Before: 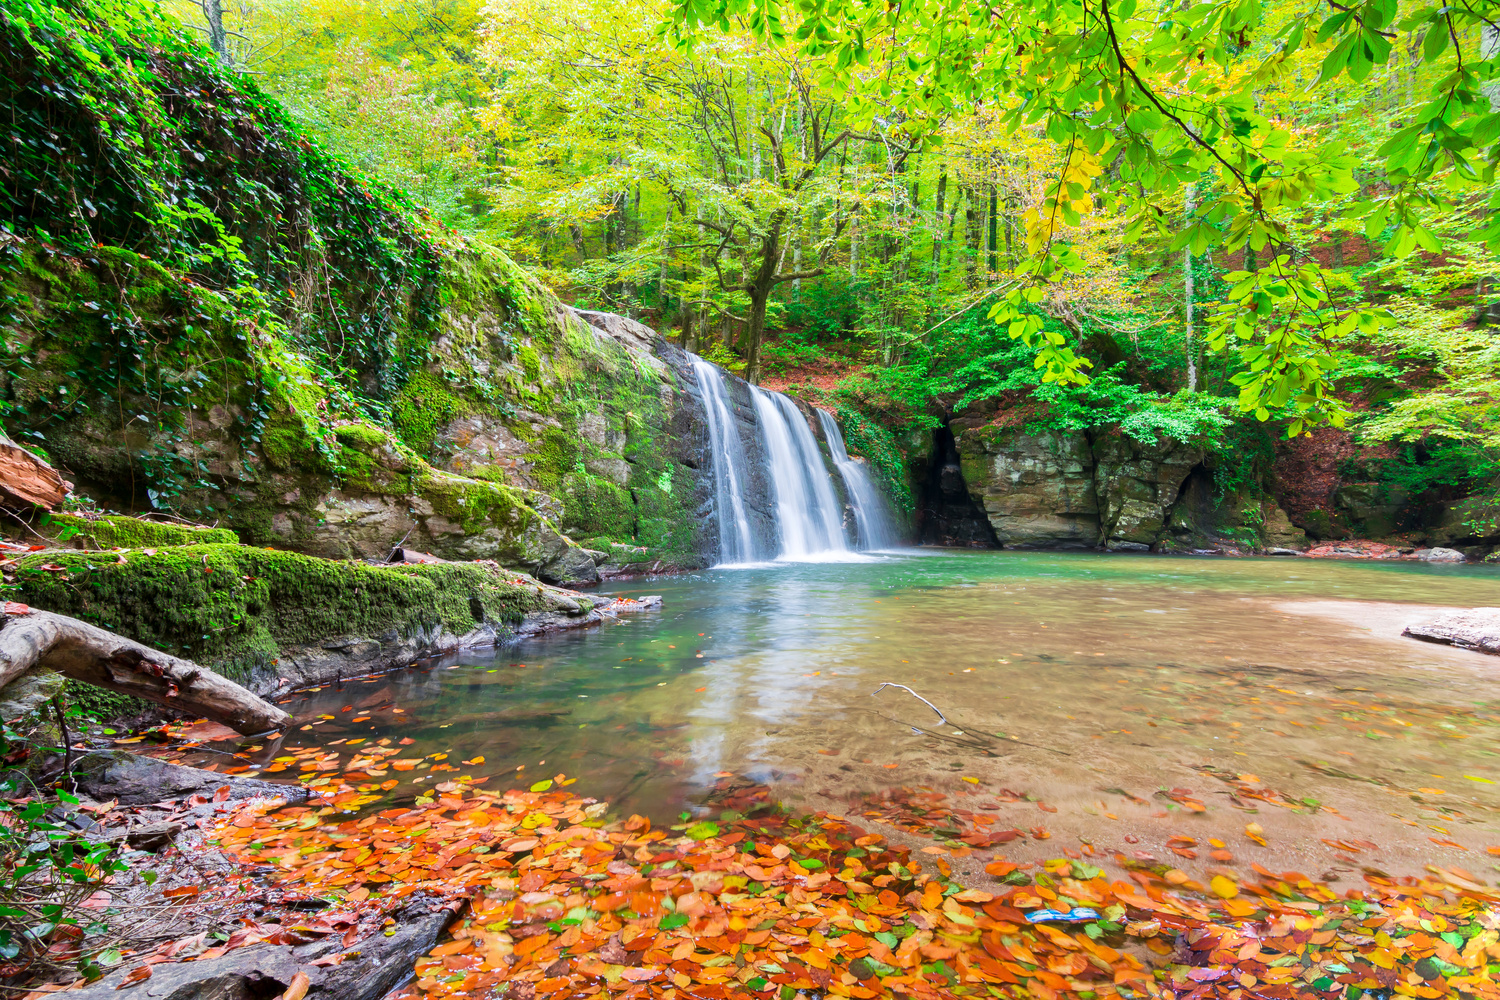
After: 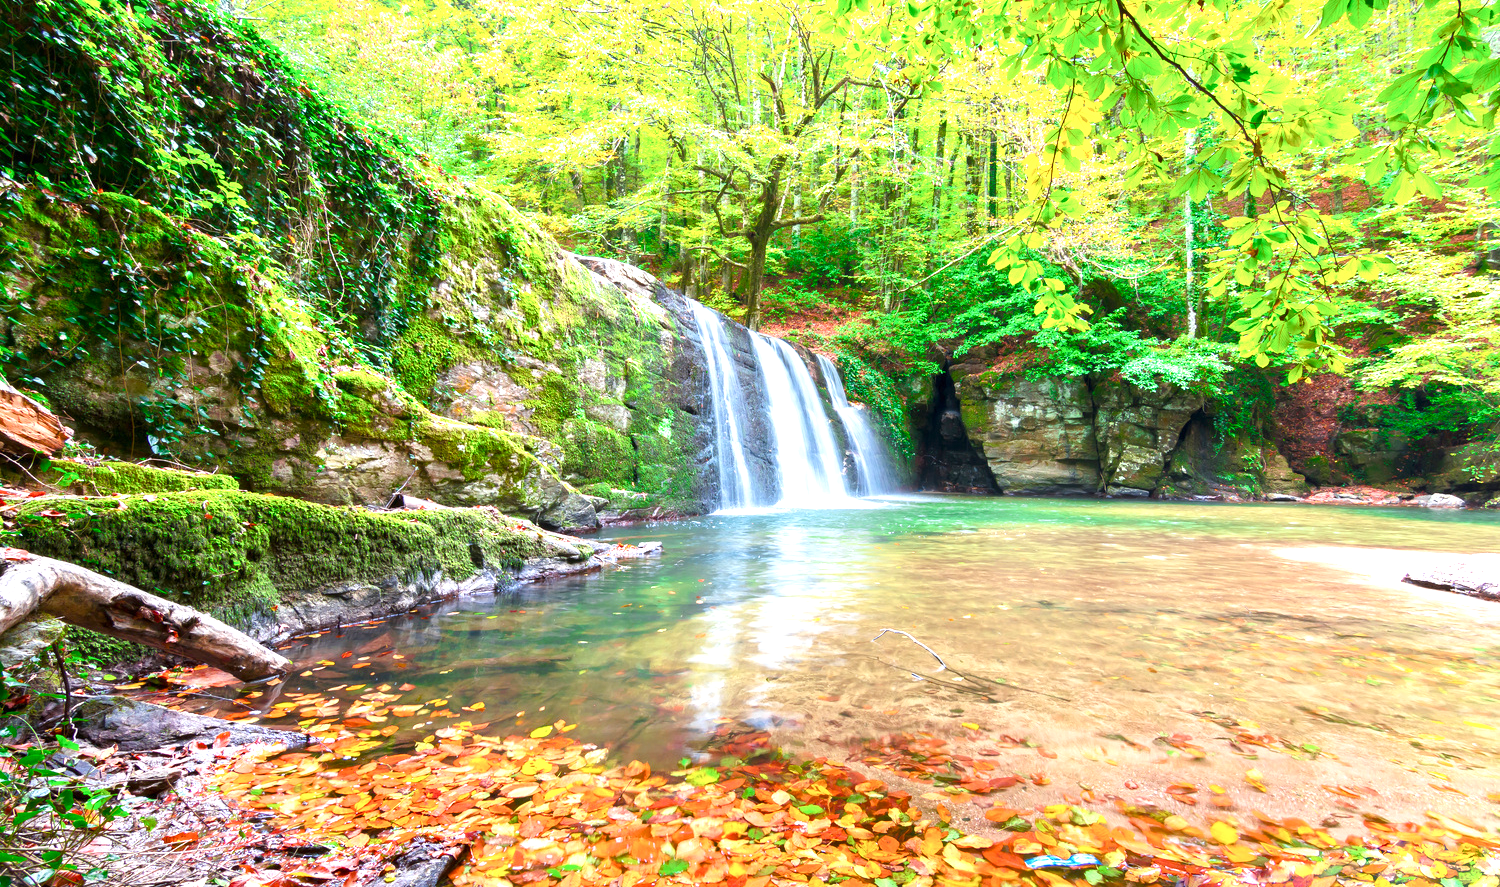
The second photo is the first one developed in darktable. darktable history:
crop and rotate: top 5.489%, bottom 5.805%
color balance rgb: perceptual saturation grading › global saturation -0.07%, perceptual saturation grading › highlights -8.775%, perceptual saturation grading › mid-tones 18.379%, perceptual saturation grading › shadows 28.415%
exposure: black level correction 0, exposure 0.948 EV, compensate exposure bias true, compensate highlight preservation false
